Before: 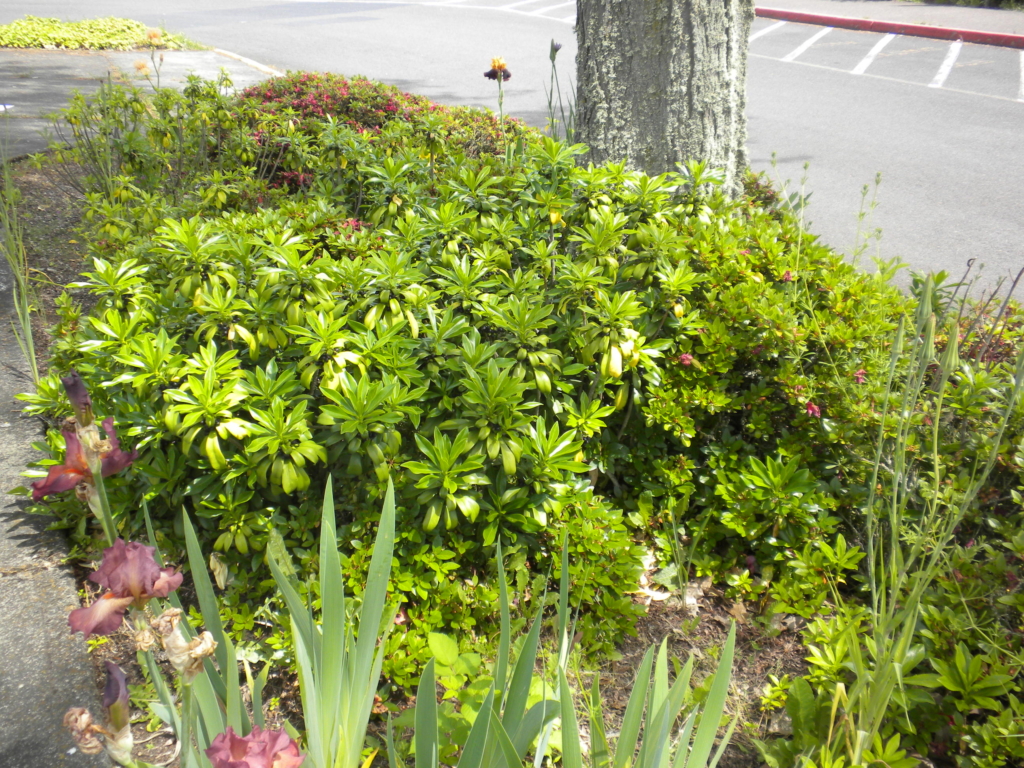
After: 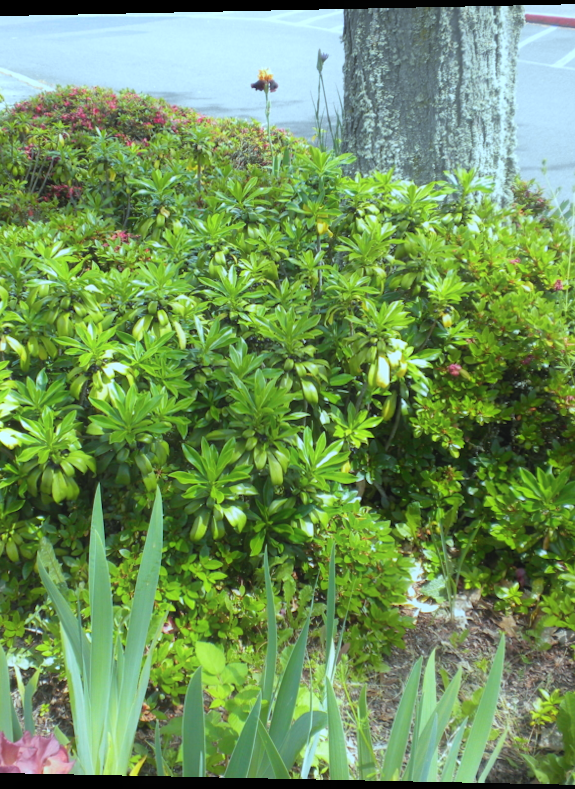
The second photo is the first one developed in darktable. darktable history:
tone equalizer: on, module defaults
contrast equalizer: y [[0.5, 0.486, 0.447, 0.446, 0.489, 0.5], [0.5 ×6], [0.5 ×6], [0 ×6], [0 ×6]]
crop: left 21.496%, right 22.254%
color correction: highlights a* -10.69, highlights b* -19.19
rotate and perspective: lens shift (horizontal) -0.055, automatic cropping off
vibrance: on, module defaults
